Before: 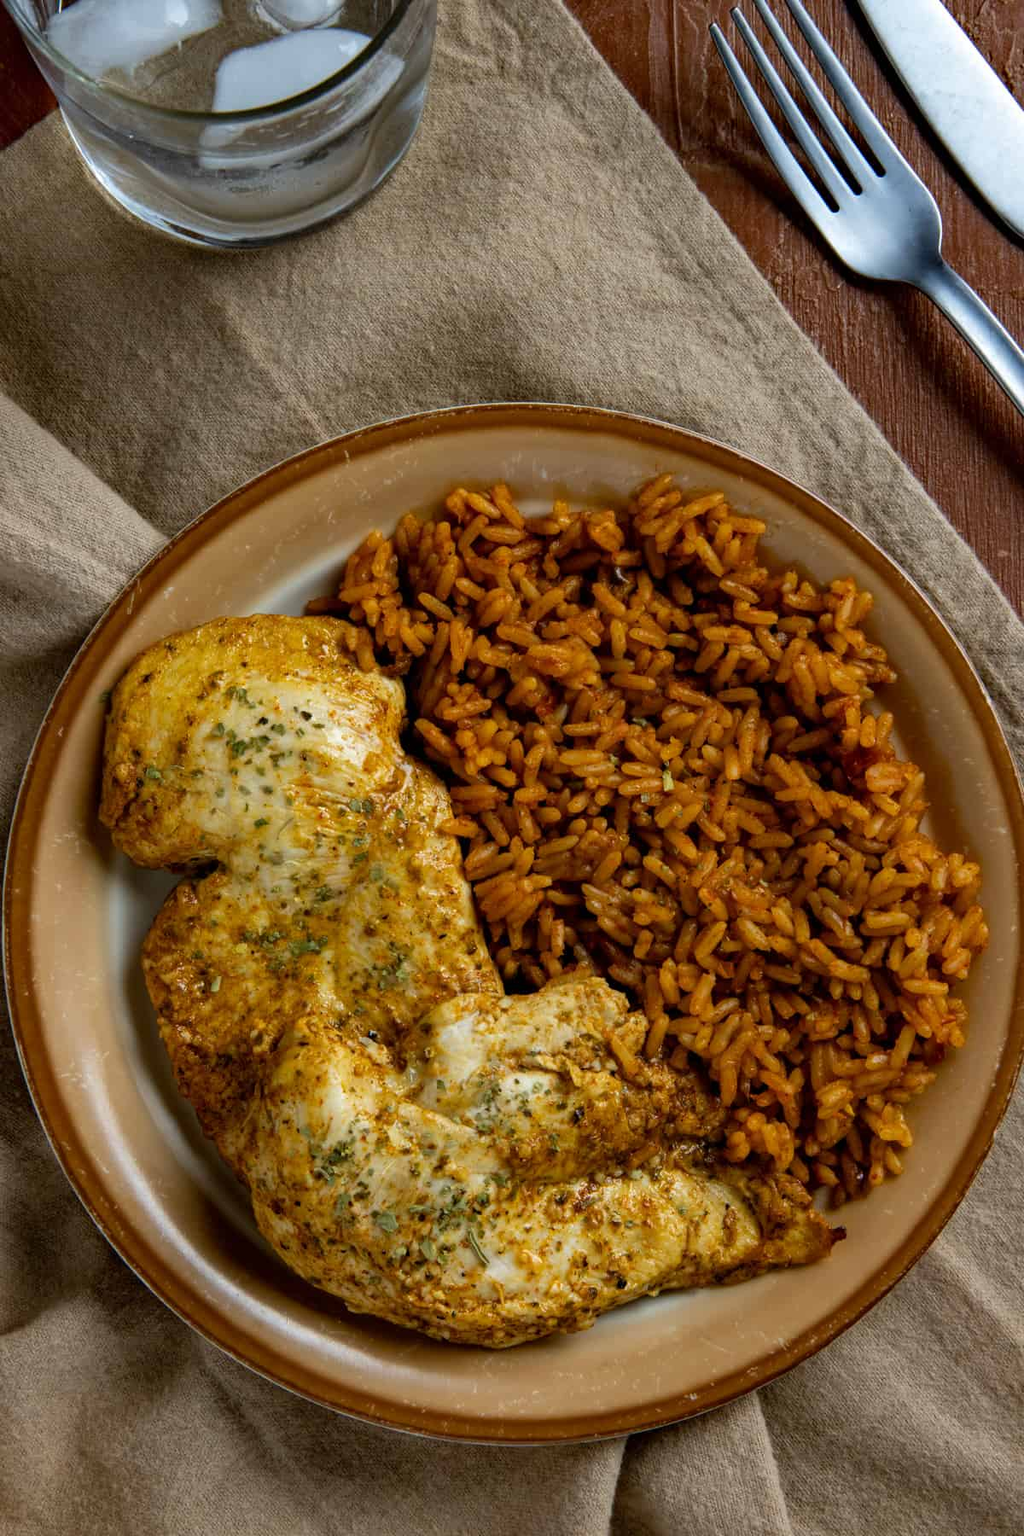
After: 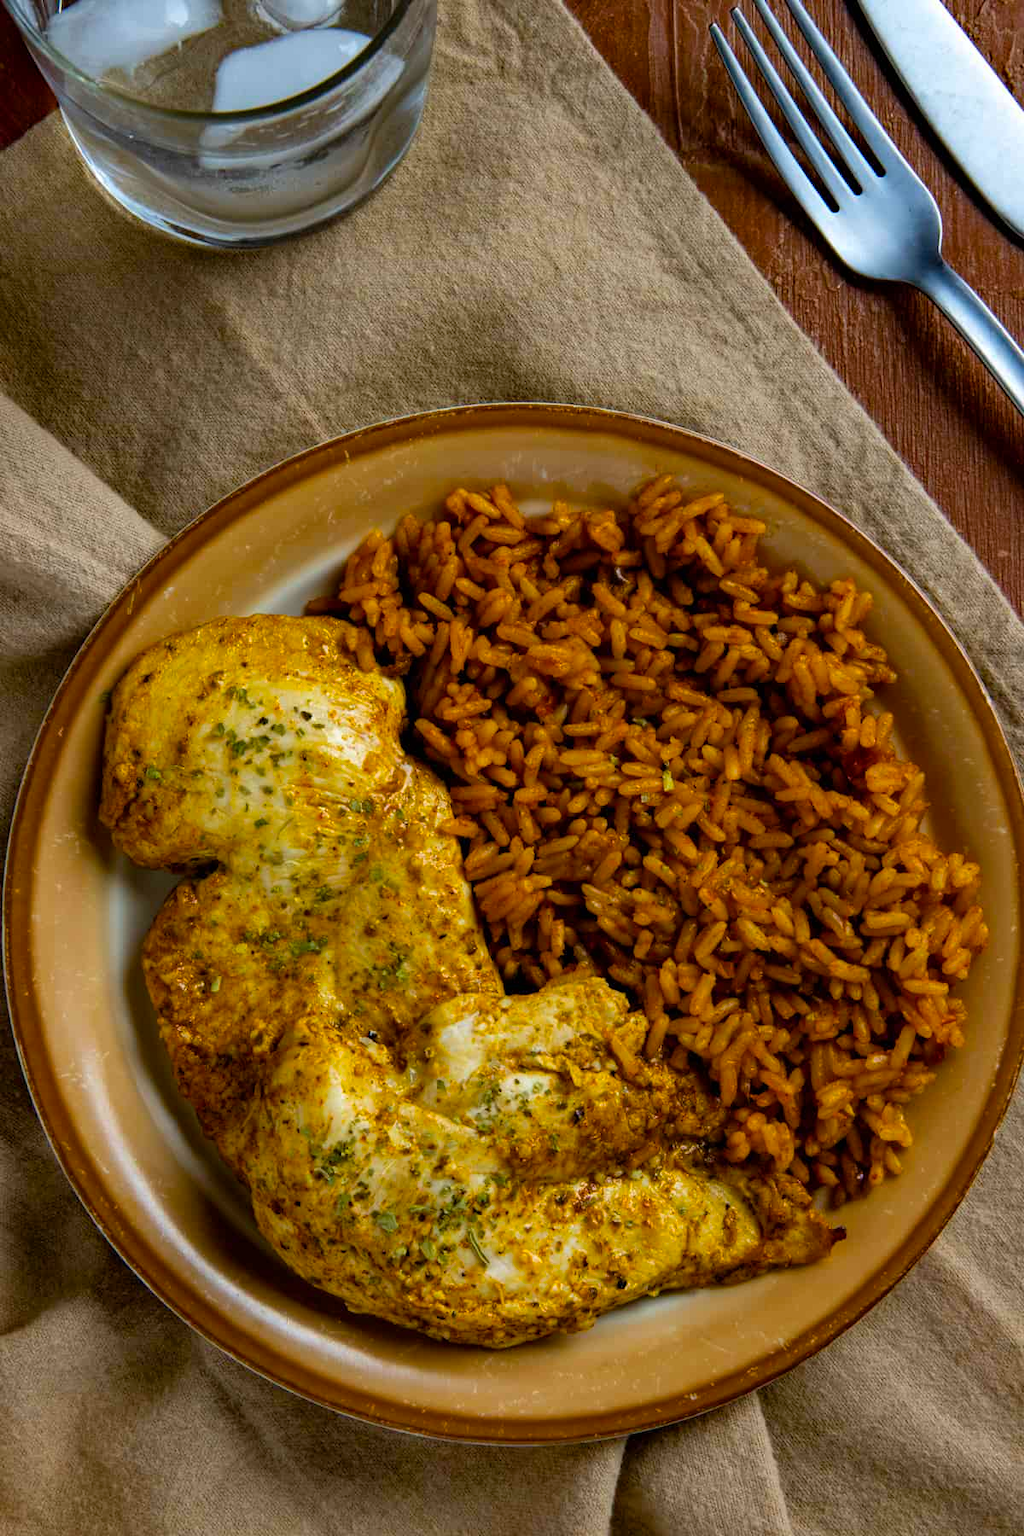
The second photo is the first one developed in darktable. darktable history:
color balance rgb: perceptual saturation grading › global saturation 19.902%, global vibrance 29.707%
